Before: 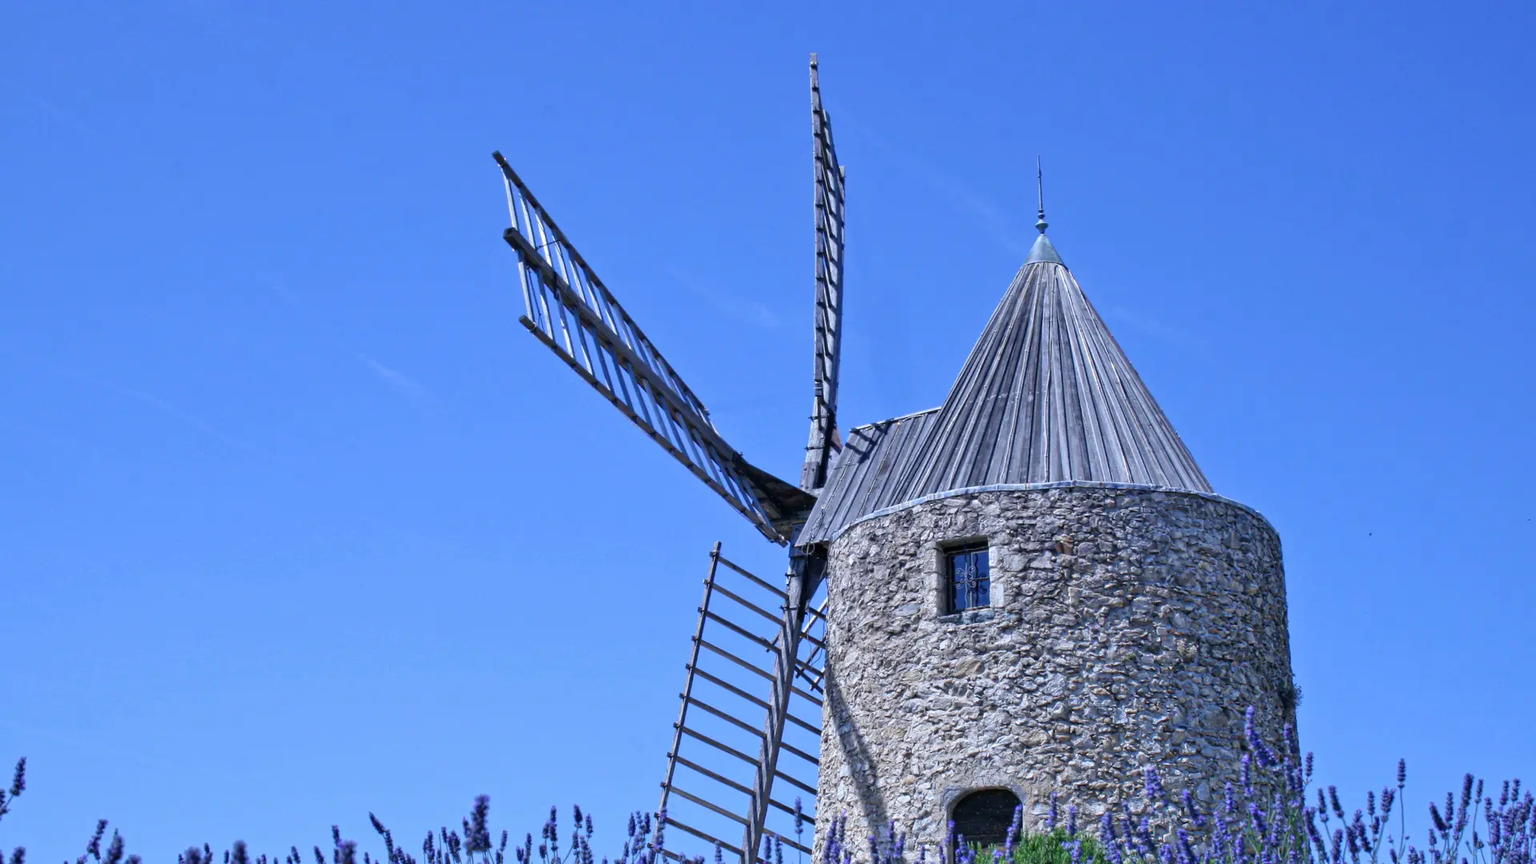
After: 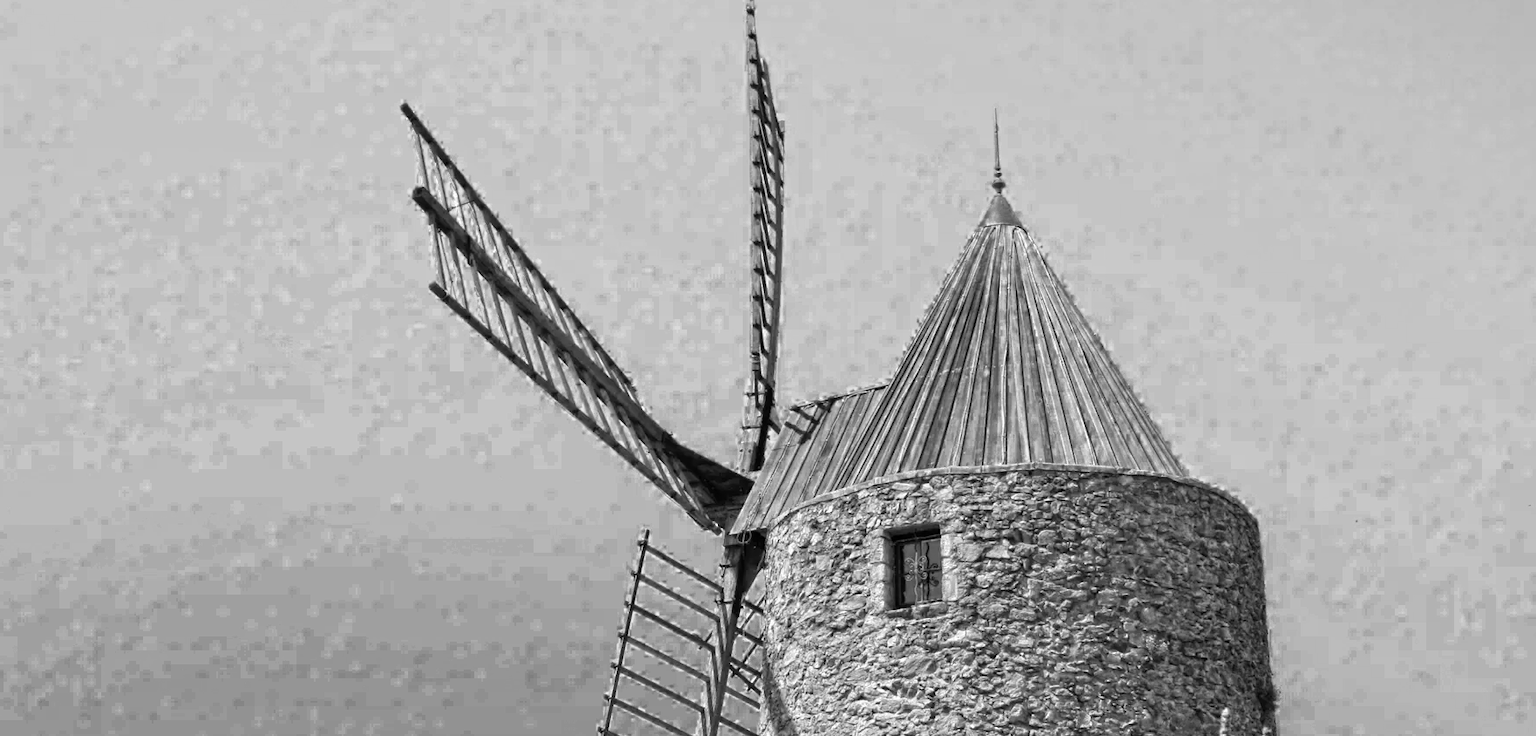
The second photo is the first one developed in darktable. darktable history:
crop: left 8.18%, top 6.524%, bottom 15.2%
color zones: curves: ch0 [(0.002, 0.589) (0.107, 0.484) (0.146, 0.249) (0.217, 0.352) (0.309, 0.525) (0.39, 0.404) (0.455, 0.169) (0.597, 0.055) (0.724, 0.212) (0.775, 0.691) (0.869, 0.571) (1, 0.587)]; ch1 [(0, 0) (0.143, 0) (0.286, 0) (0.429, 0) (0.571, 0) (0.714, 0) (0.857, 0)]
sharpen: radius 2.927, amount 0.861, threshold 47.216
